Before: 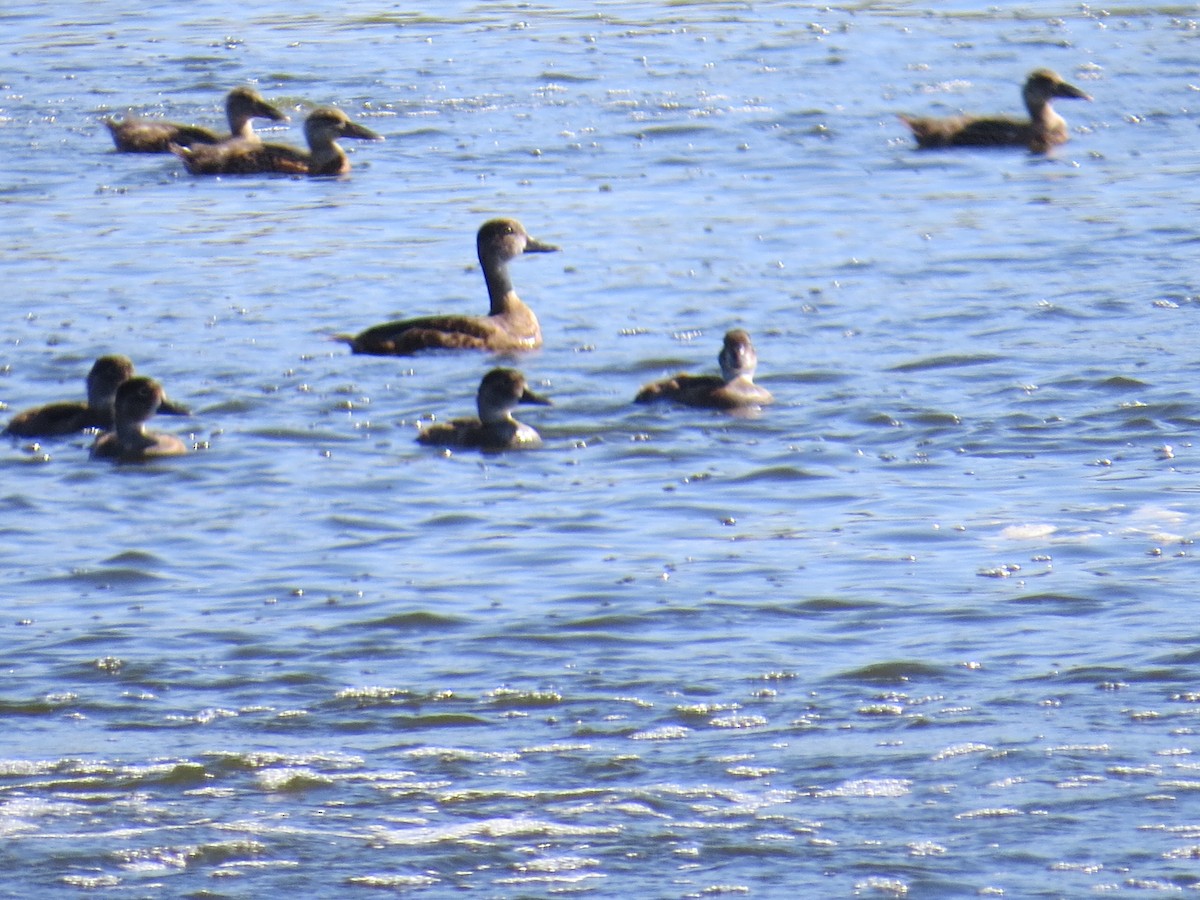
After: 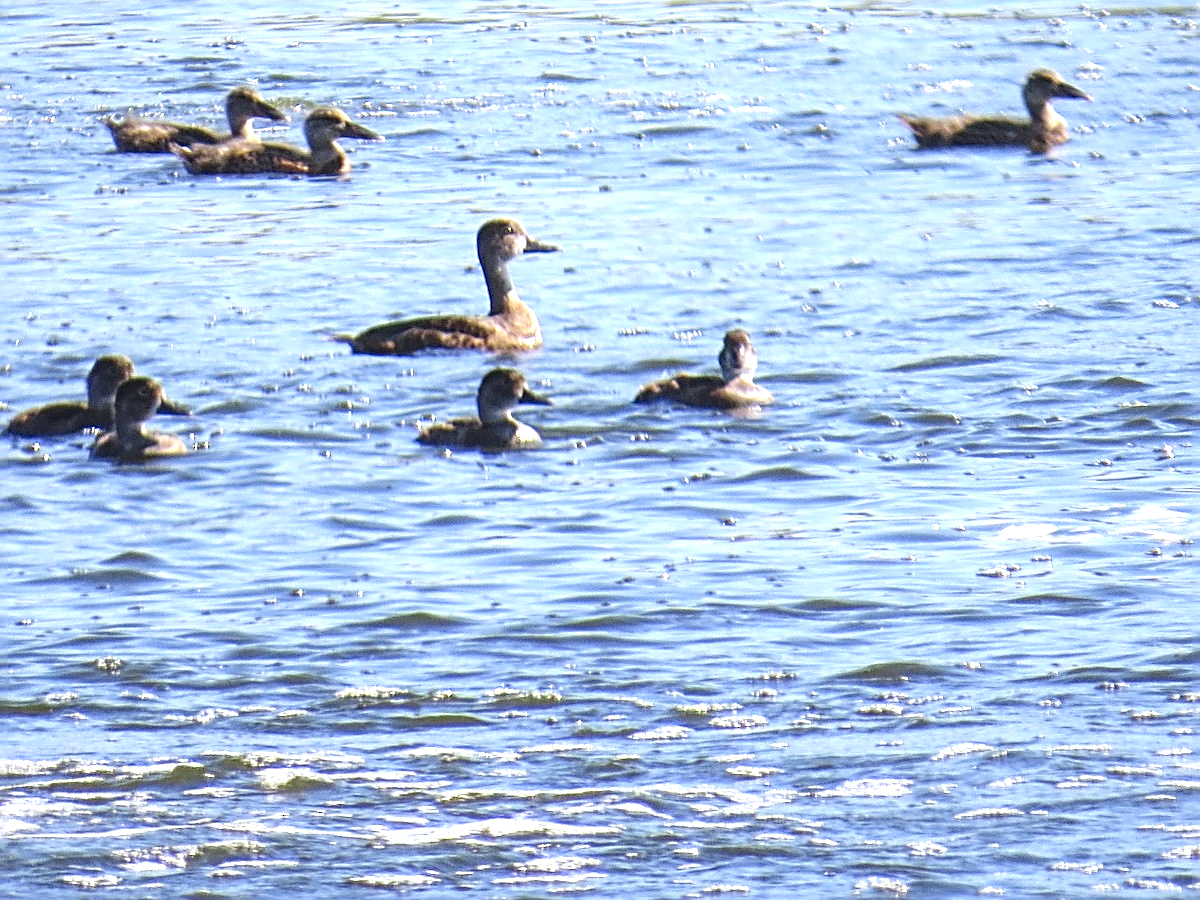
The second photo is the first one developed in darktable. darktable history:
sharpen: radius 2.811, amount 0.726
exposure: black level correction -0.002, exposure 0.538 EV, compensate highlight preservation false
local contrast: on, module defaults
